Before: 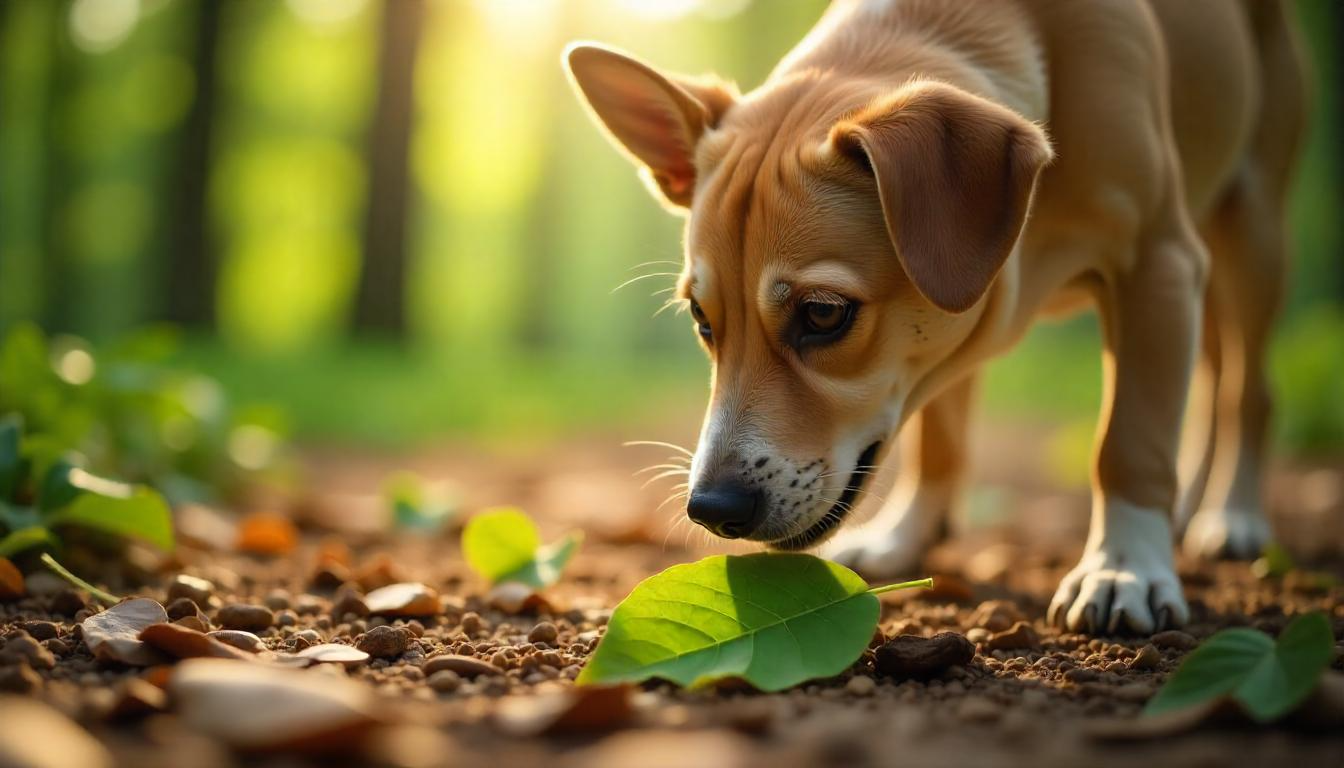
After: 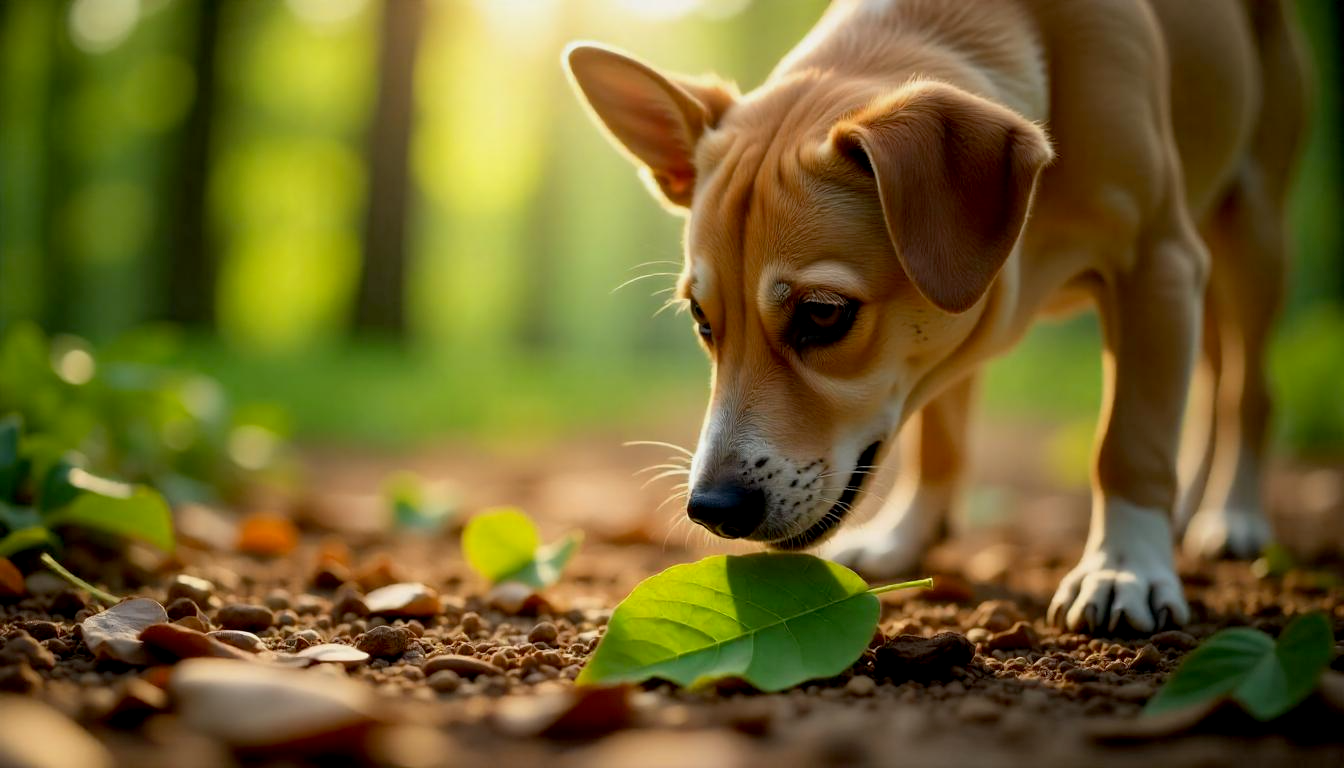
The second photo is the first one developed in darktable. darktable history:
exposure: black level correction 0.009, exposure -0.16 EV, compensate highlight preservation false
